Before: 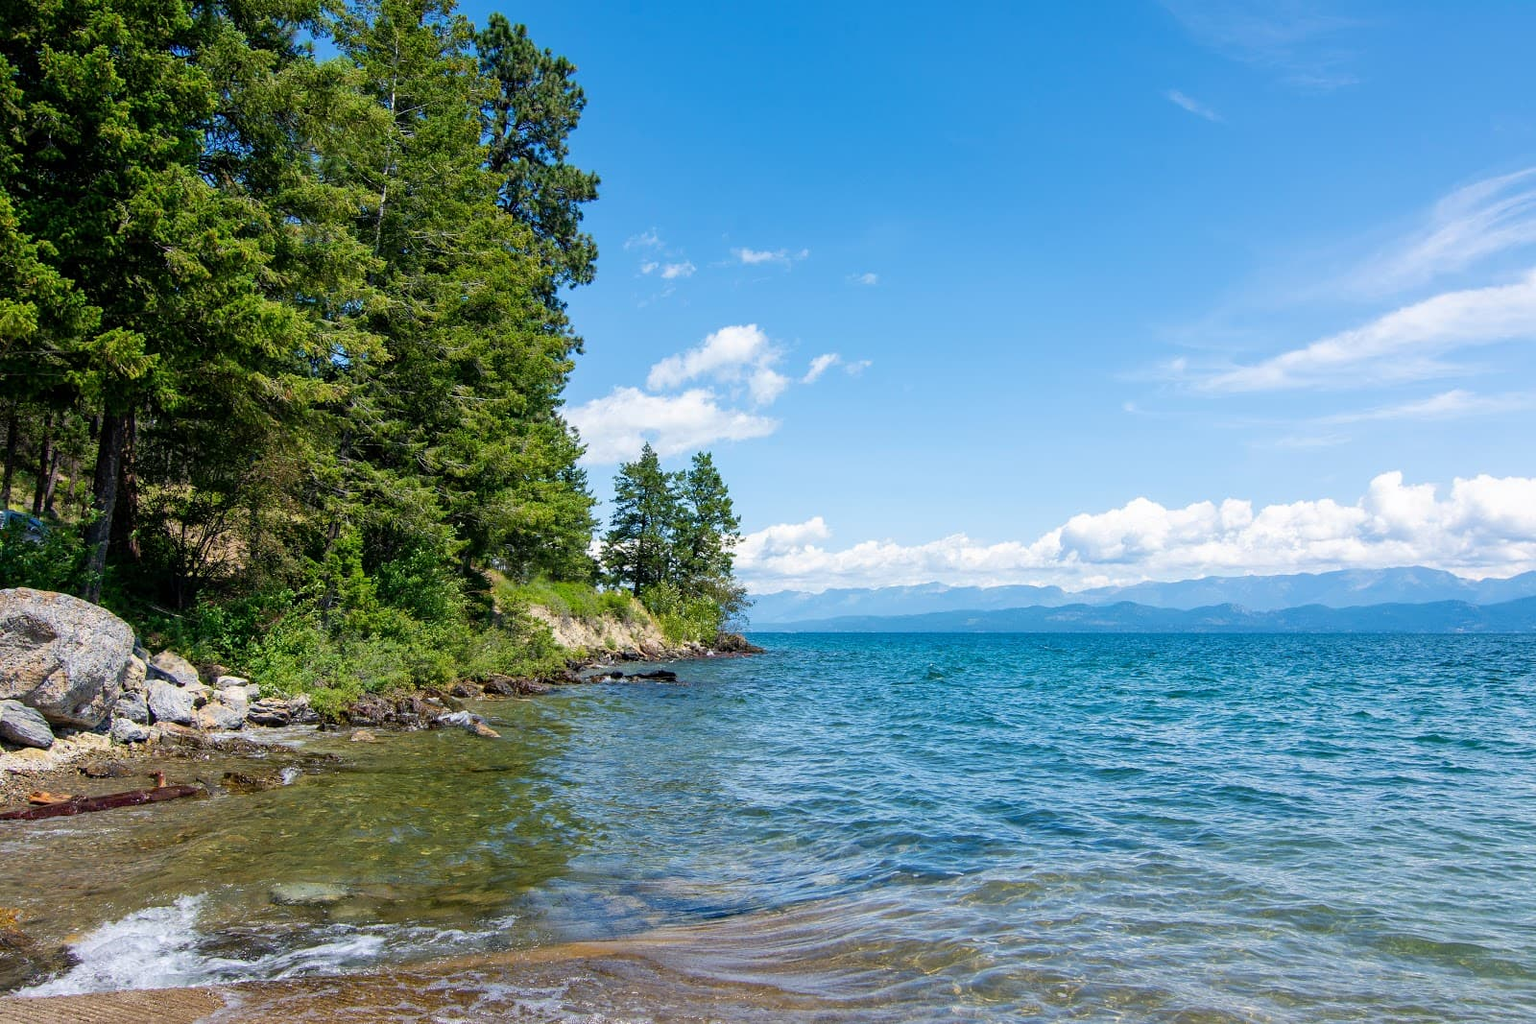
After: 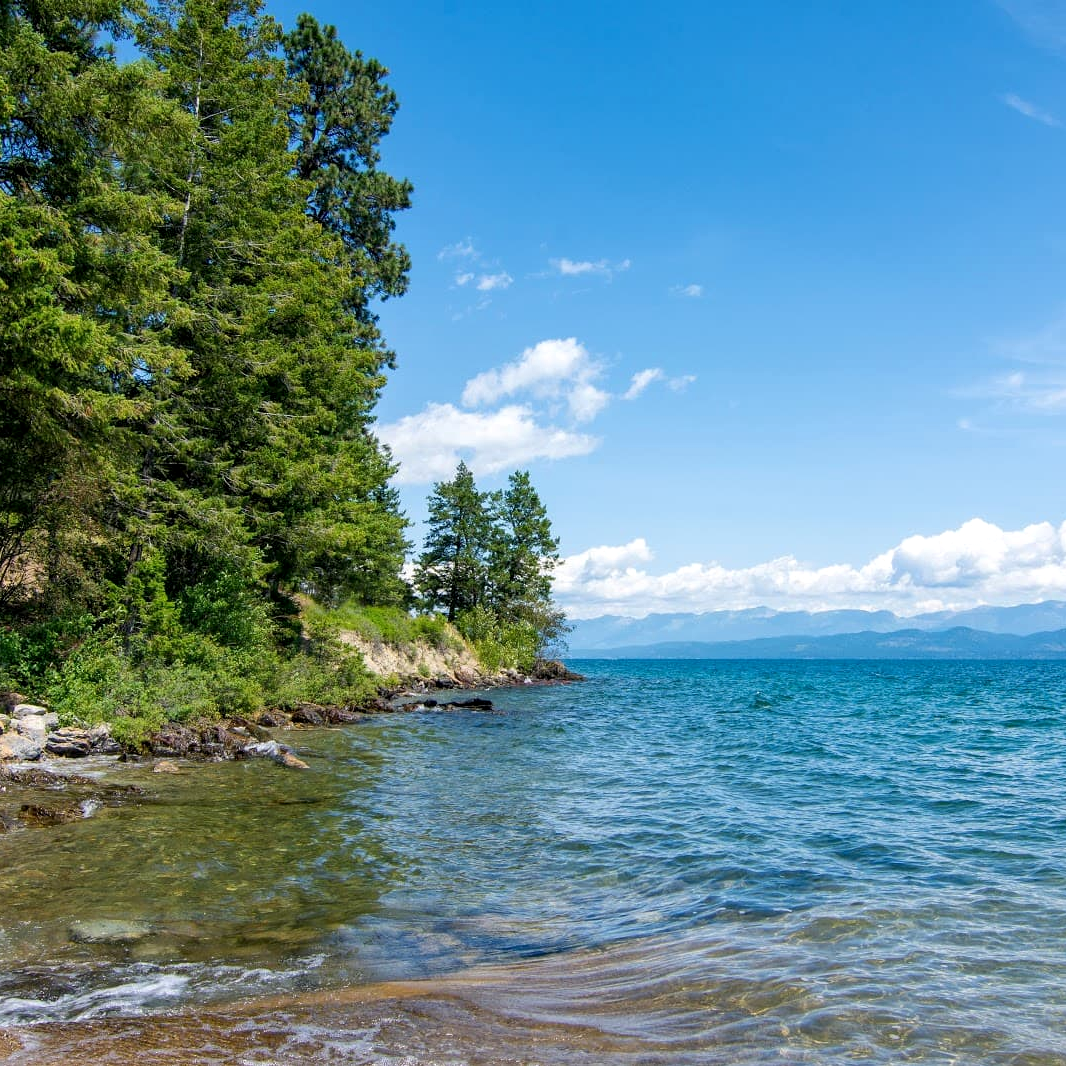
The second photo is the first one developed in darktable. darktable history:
crop and rotate: left 13.335%, right 19.978%
local contrast: highlights 101%, shadows 102%, detail 119%, midtone range 0.2
